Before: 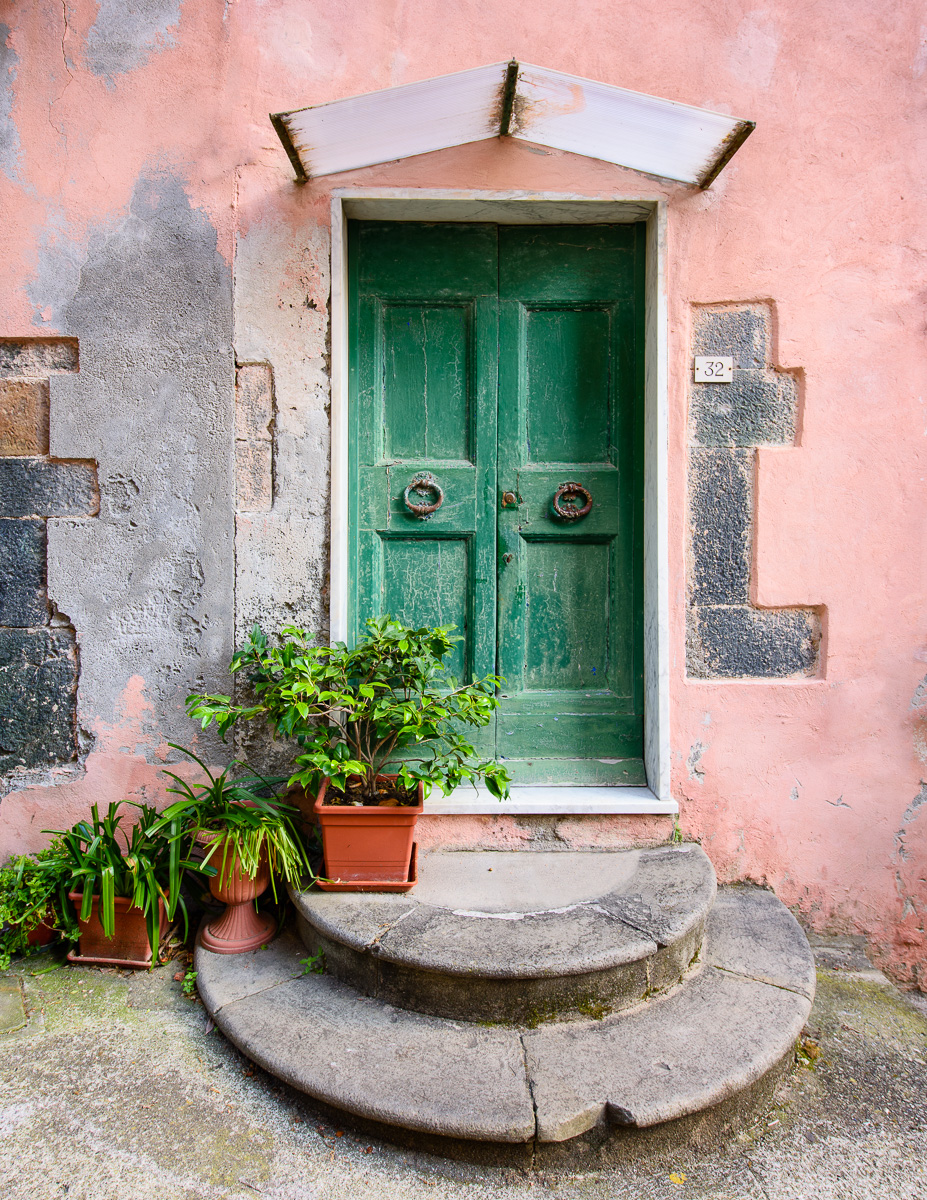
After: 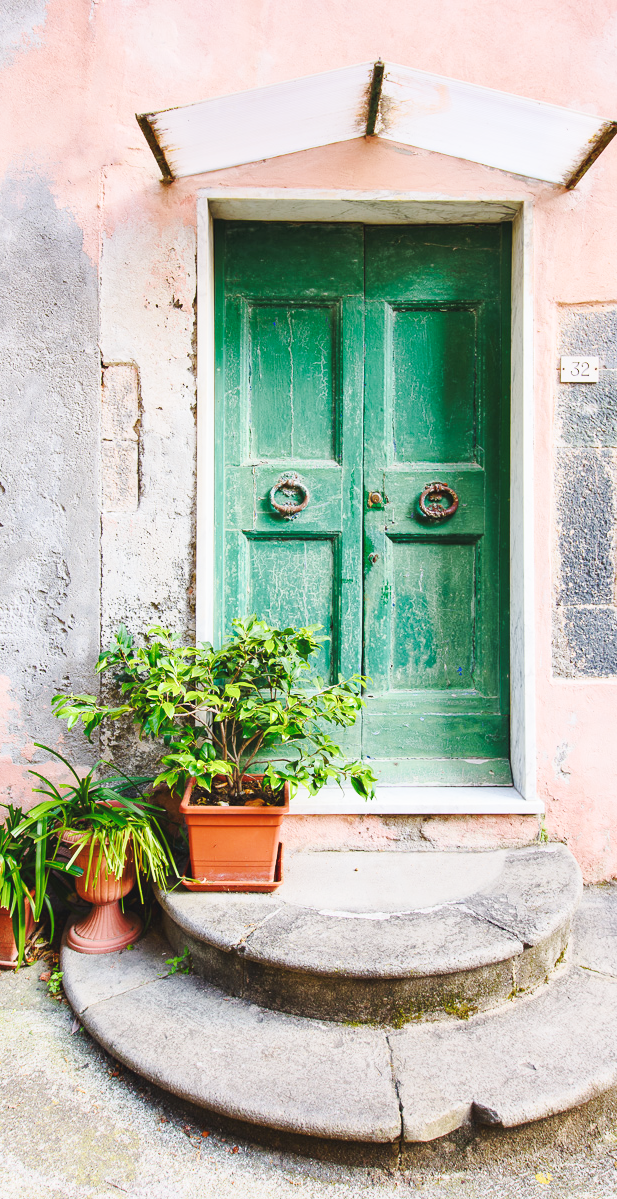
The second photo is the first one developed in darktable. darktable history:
crop and rotate: left 14.506%, right 18.851%
base curve: curves: ch0 [(0, 0.007) (0.028, 0.063) (0.121, 0.311) (0.46, 0.743) (0.859, 0.957) (1, 1)], preserve colors none
